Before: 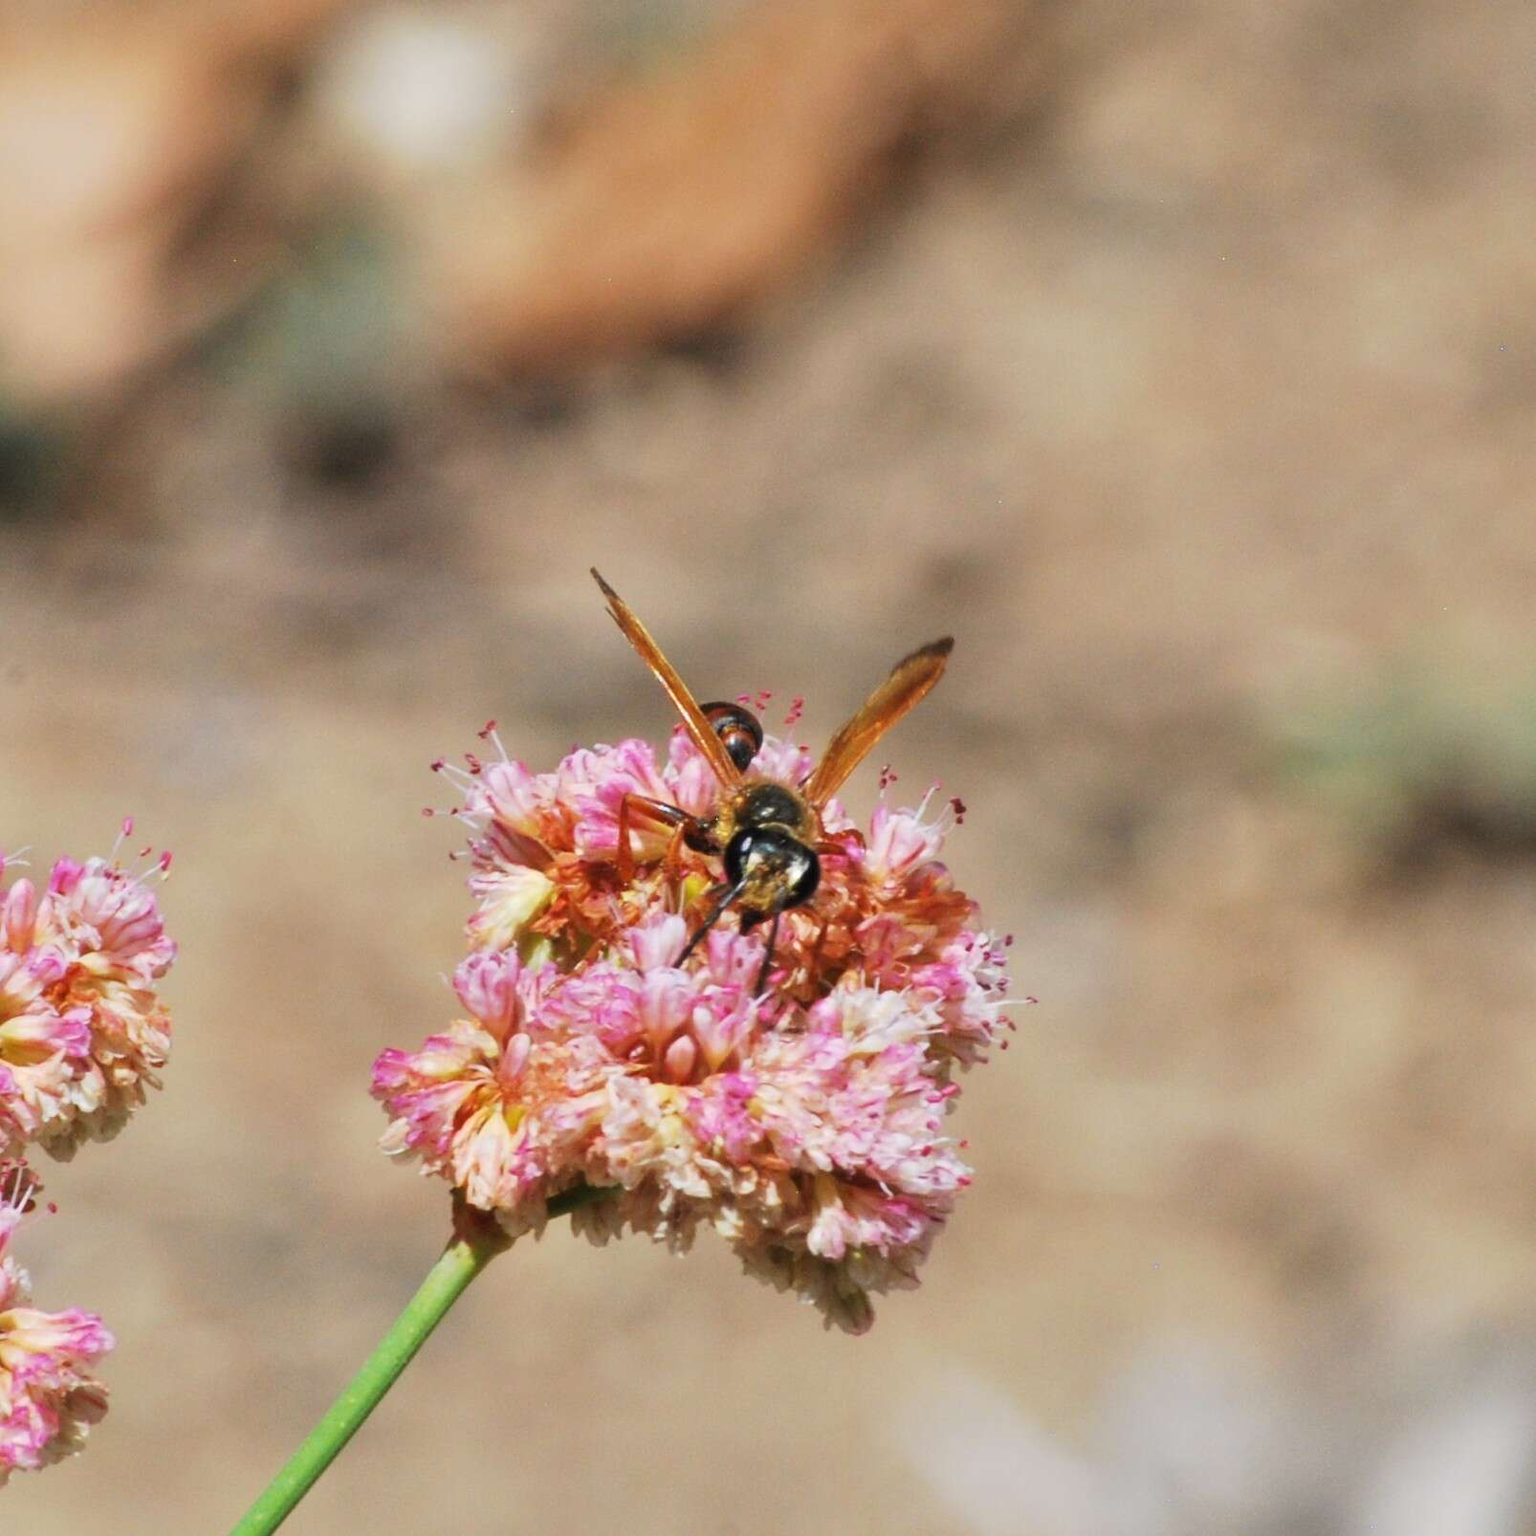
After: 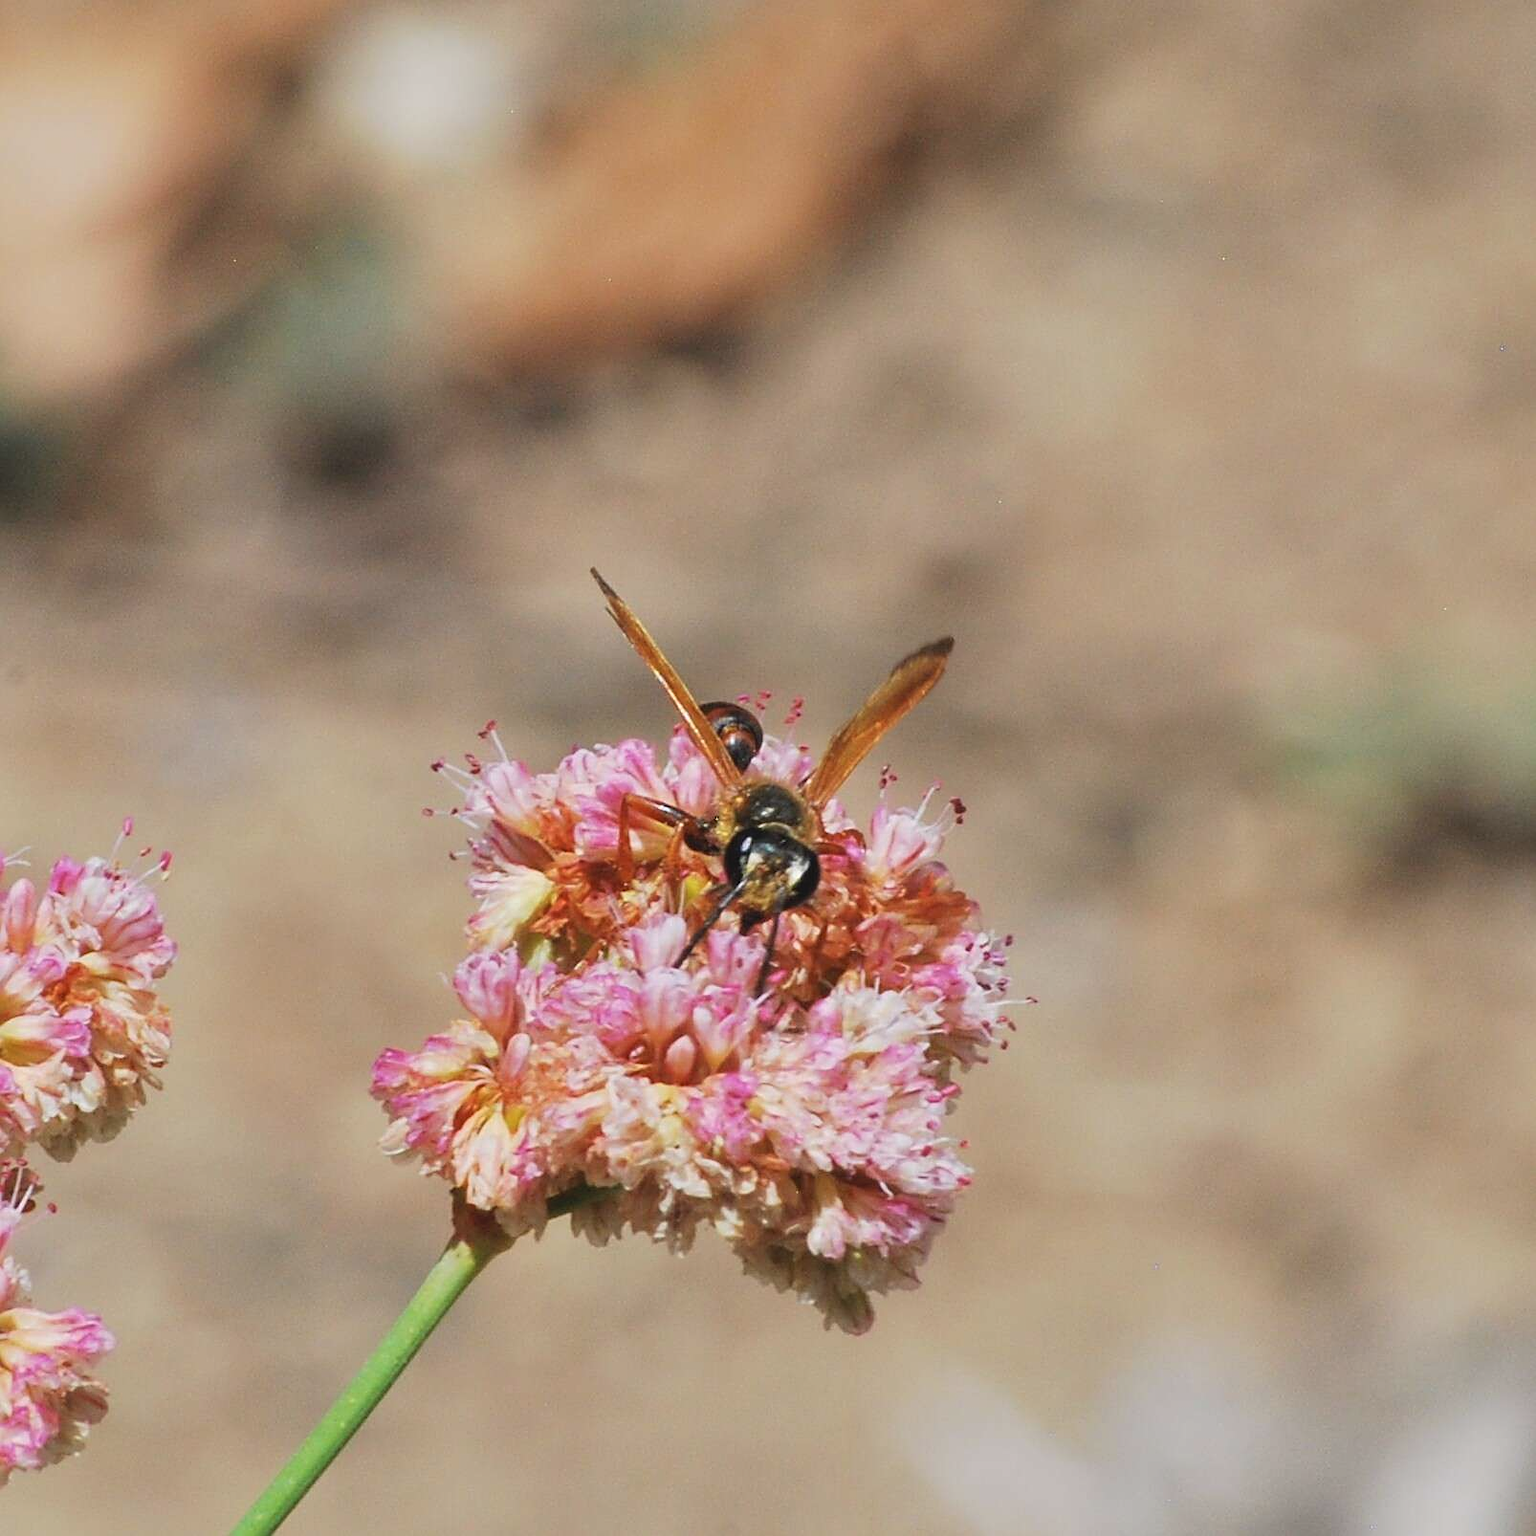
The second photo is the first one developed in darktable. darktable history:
color correction: highlights b* -0.021
contrast brightness saturation: contrast -0.104, saturation -0.089
sharpen: on, module defaults
